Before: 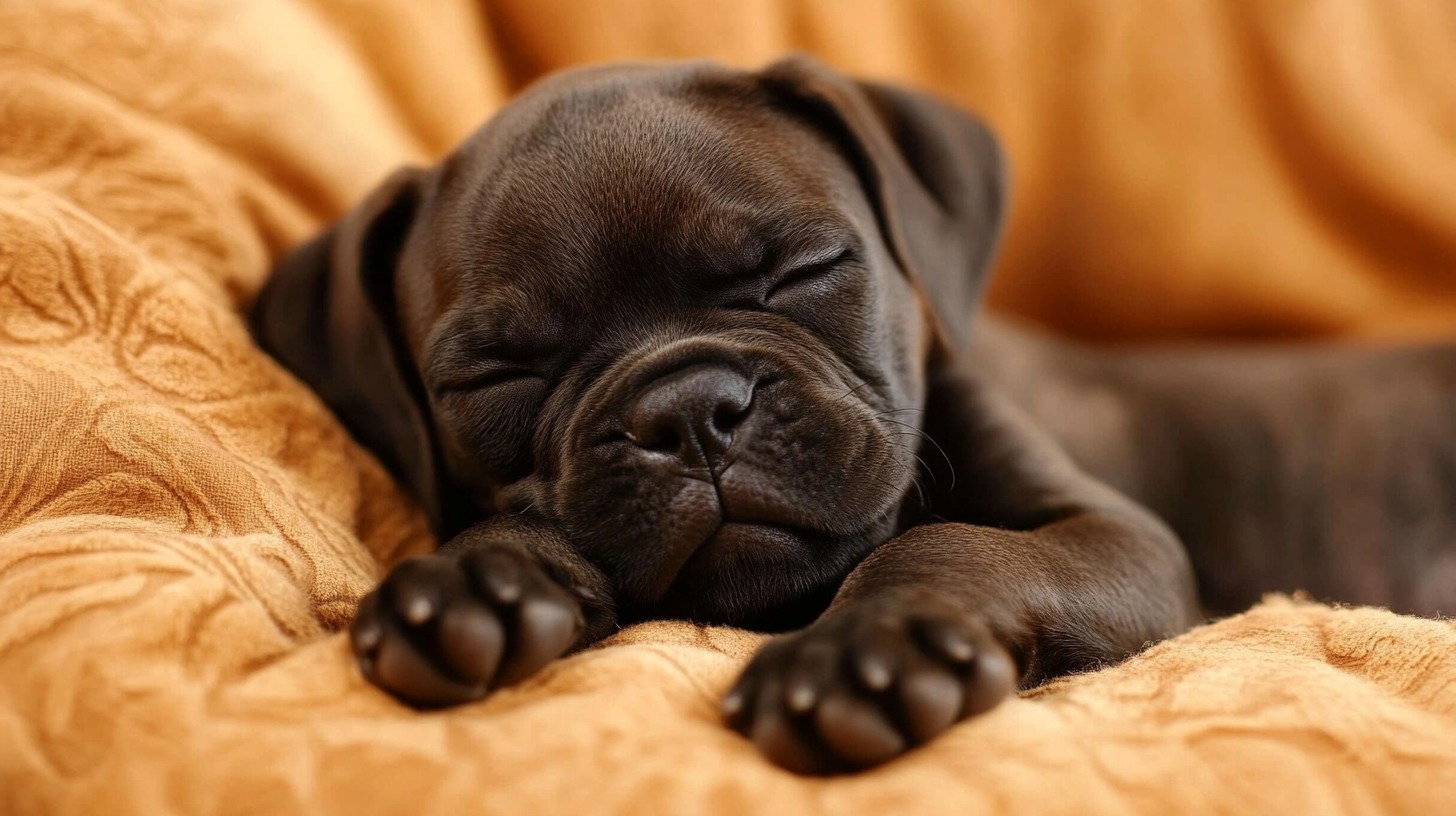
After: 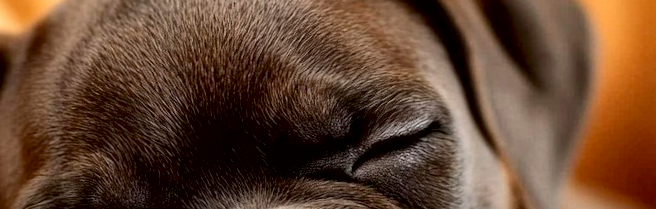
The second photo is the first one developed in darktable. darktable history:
crop: left 28.64%, top 16.832%, right 26.637%, bottom 58.055%
exposure: black level correction 0.005, exposure 0.417 EV, compensate highlight preservation false
rotate and perspective: rotation 0.8°, automatic cropping off
local contrast: mode bilateral grid, contrast 20, coarseness 50, detail 179%, midtone range 0.2
